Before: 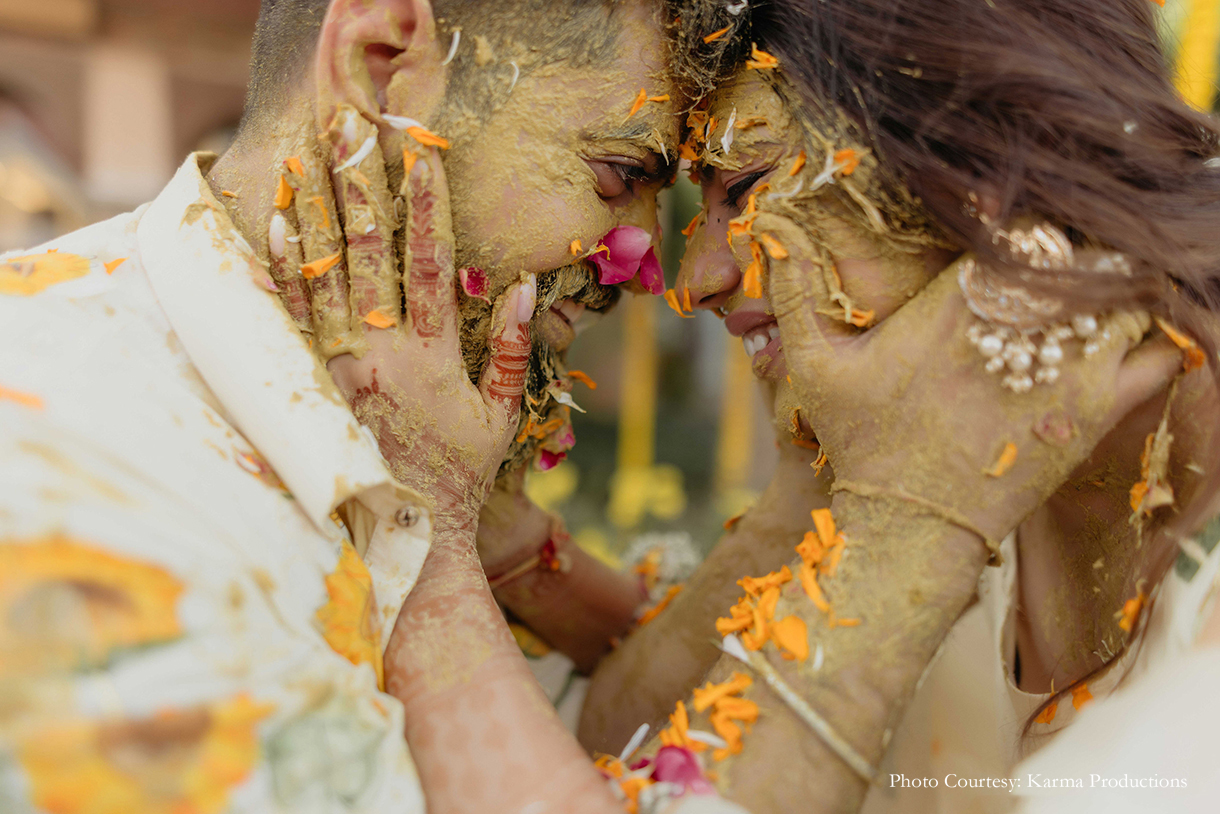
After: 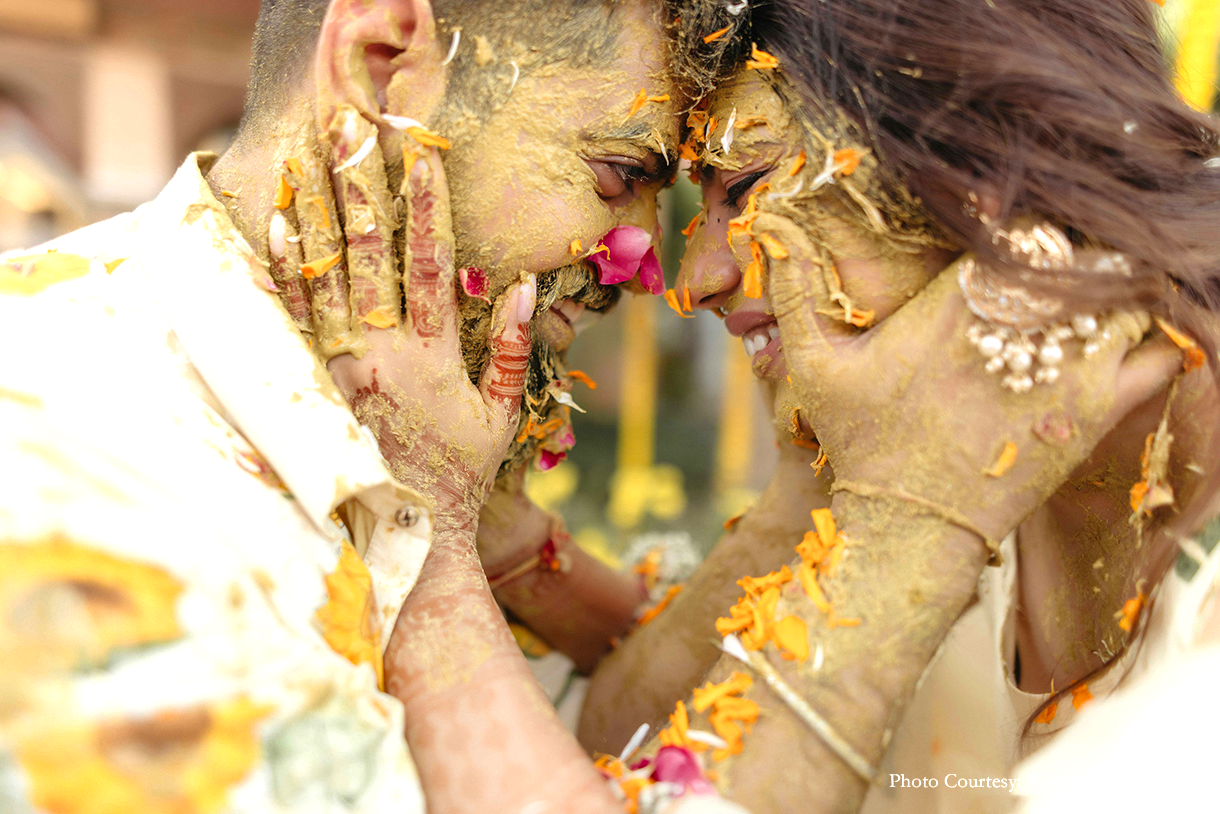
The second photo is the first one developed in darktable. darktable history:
exposure: exposure 0.781 EV, compensate exposure bias true, compensate highlight preservation false
shadows and highlights: shadows 37.13, highlights -26.72, soften with gaussian
